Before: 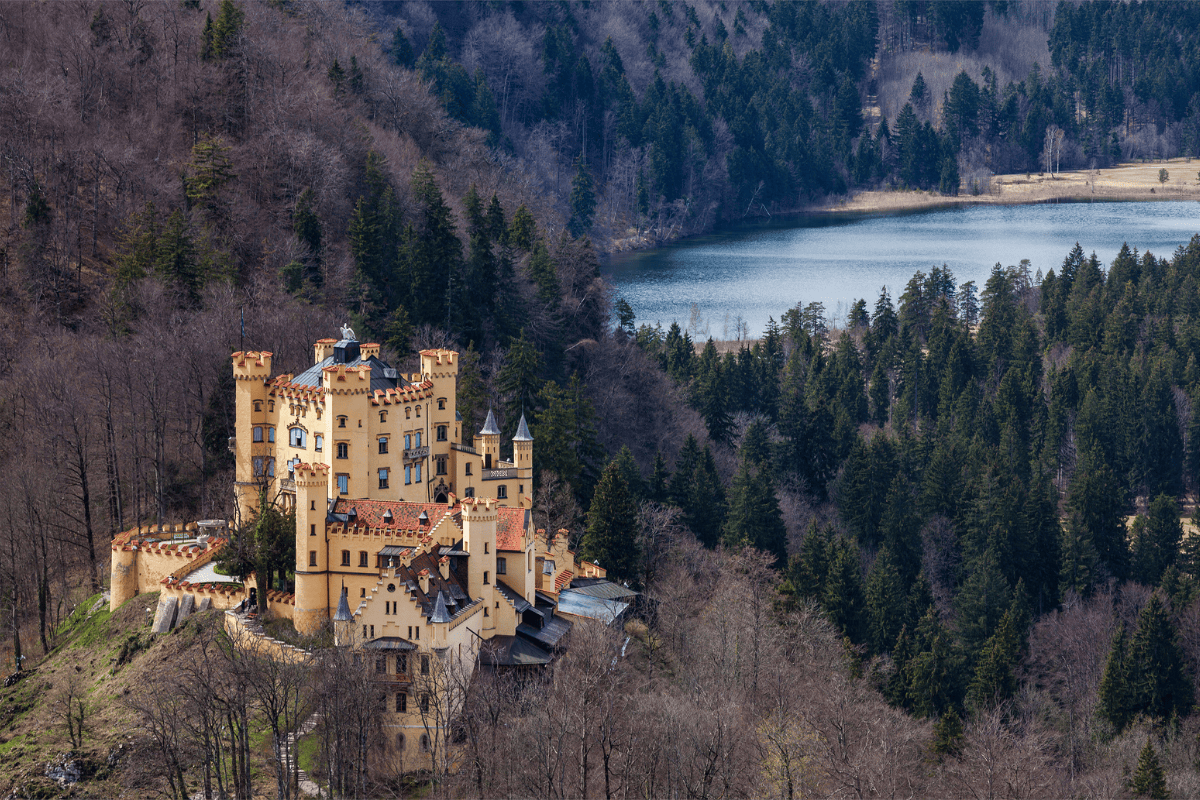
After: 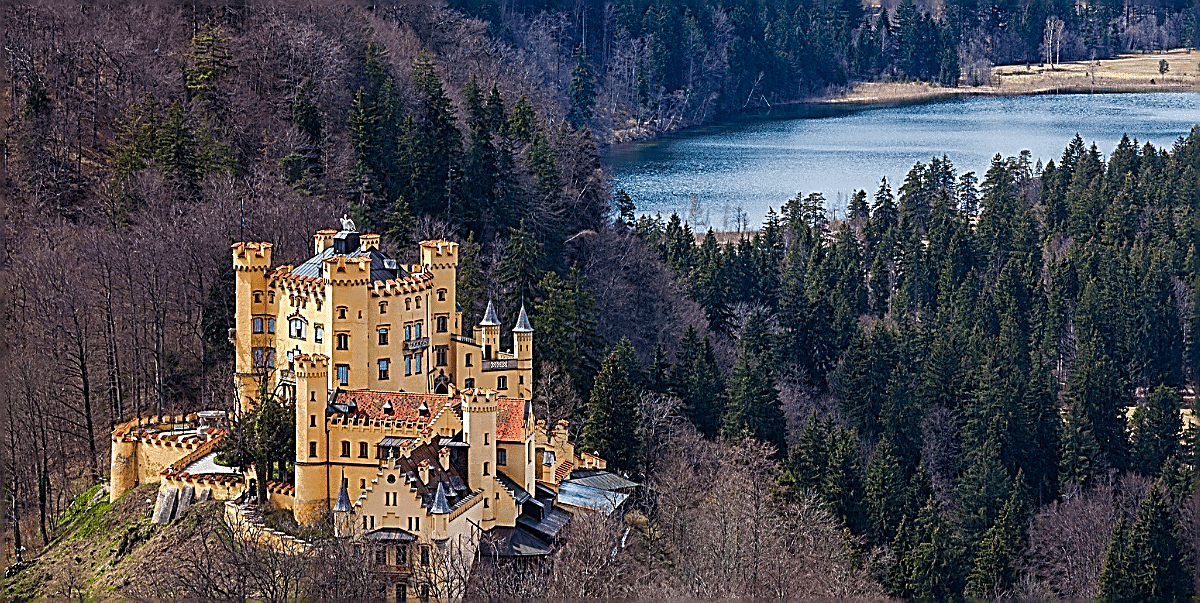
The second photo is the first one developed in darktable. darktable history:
crop: top 13.718%, bottom 10.797%
color balance rgb: perceptual saturation grading › global saturation 31.131%, global vibrance 9.469%
sharpen: amount 2
